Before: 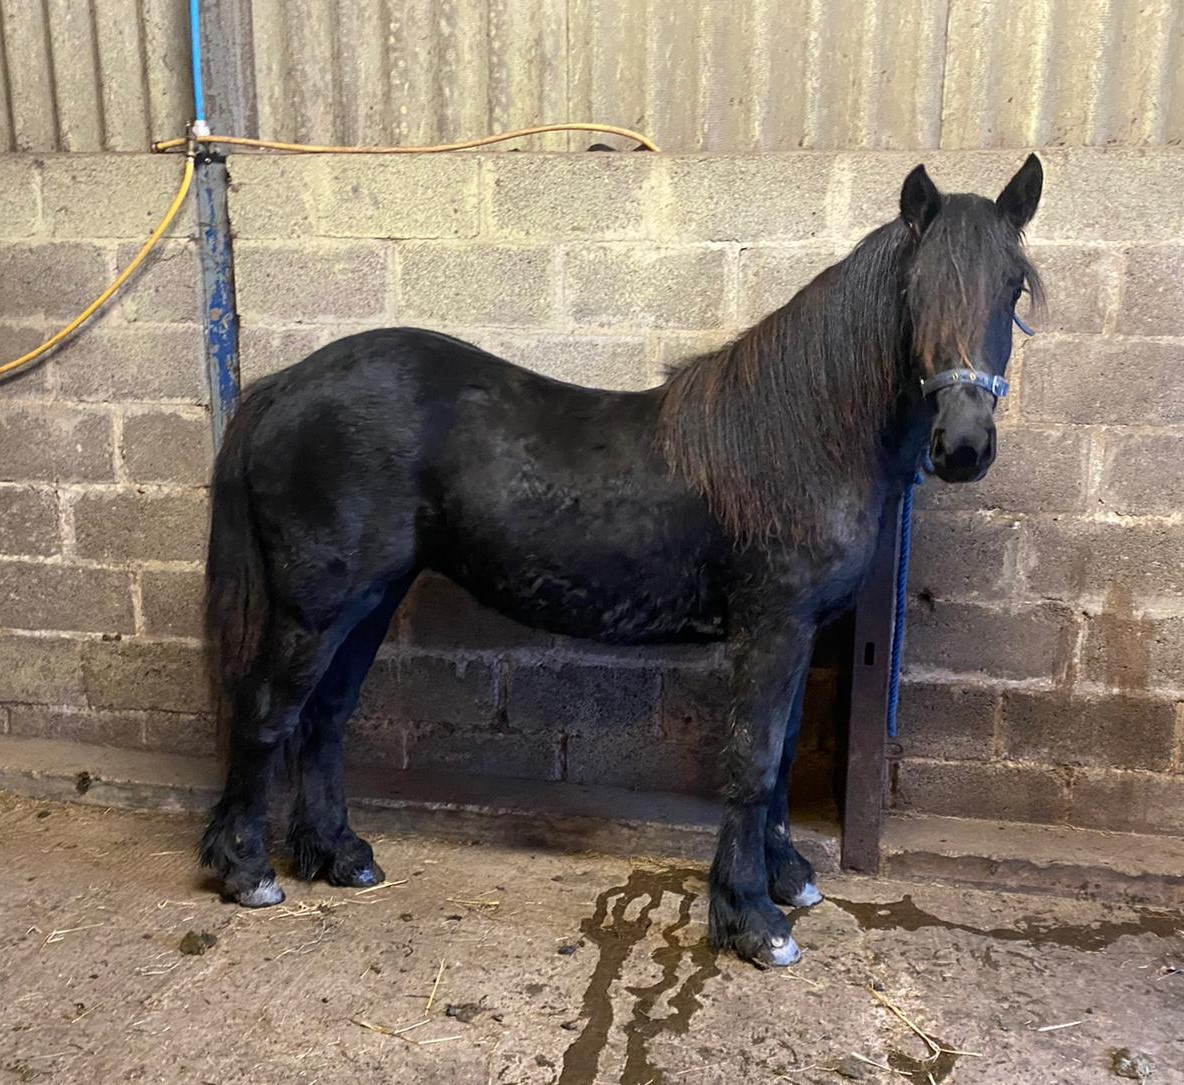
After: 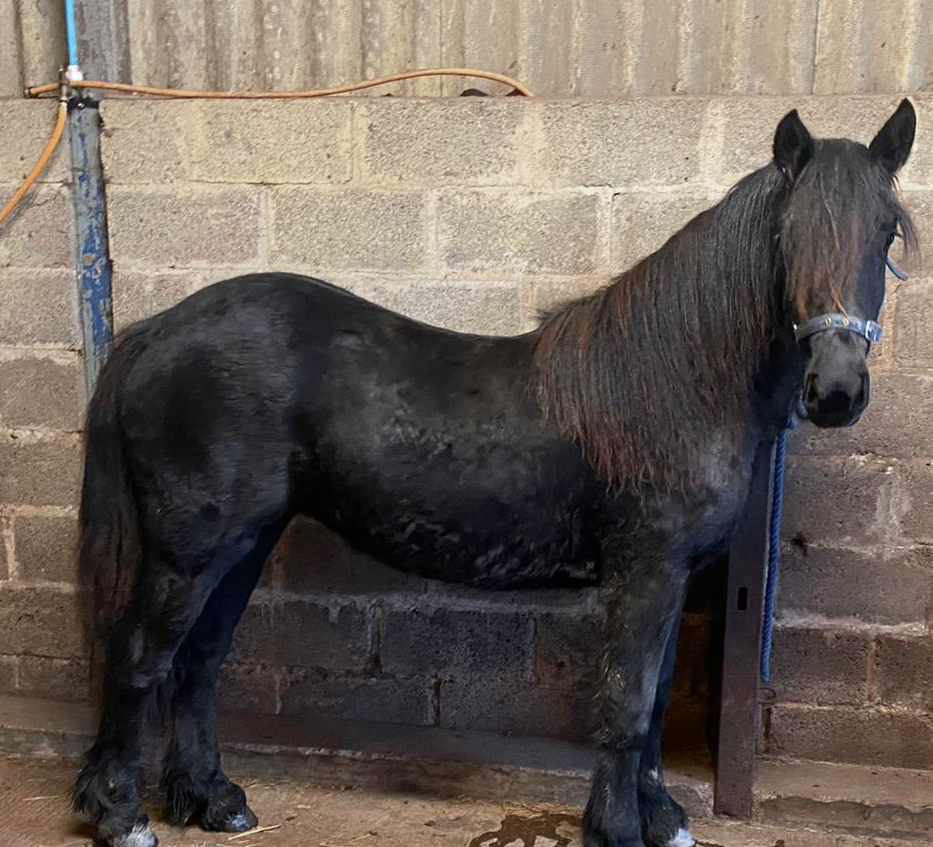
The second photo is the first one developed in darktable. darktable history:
color zones: curves: ch0 [(0, 0.299) (0.25, 0.383) (0.456, 0.352) (0.736, 0.571)]; ch1 [(0, 0.63) (0.151, 0.568) (0.254, 0.416) (0.47, 0.558) (0.732, 0.37) (0.909, 0.492)]; ch2 [(0.004, 0.604) (0.158, 0.443) (0.257, 0.403) (0.761, 0.468)]
crop and rotate: left 10.77%, top 5.1%, right 10.41%, bottom 16.76%
